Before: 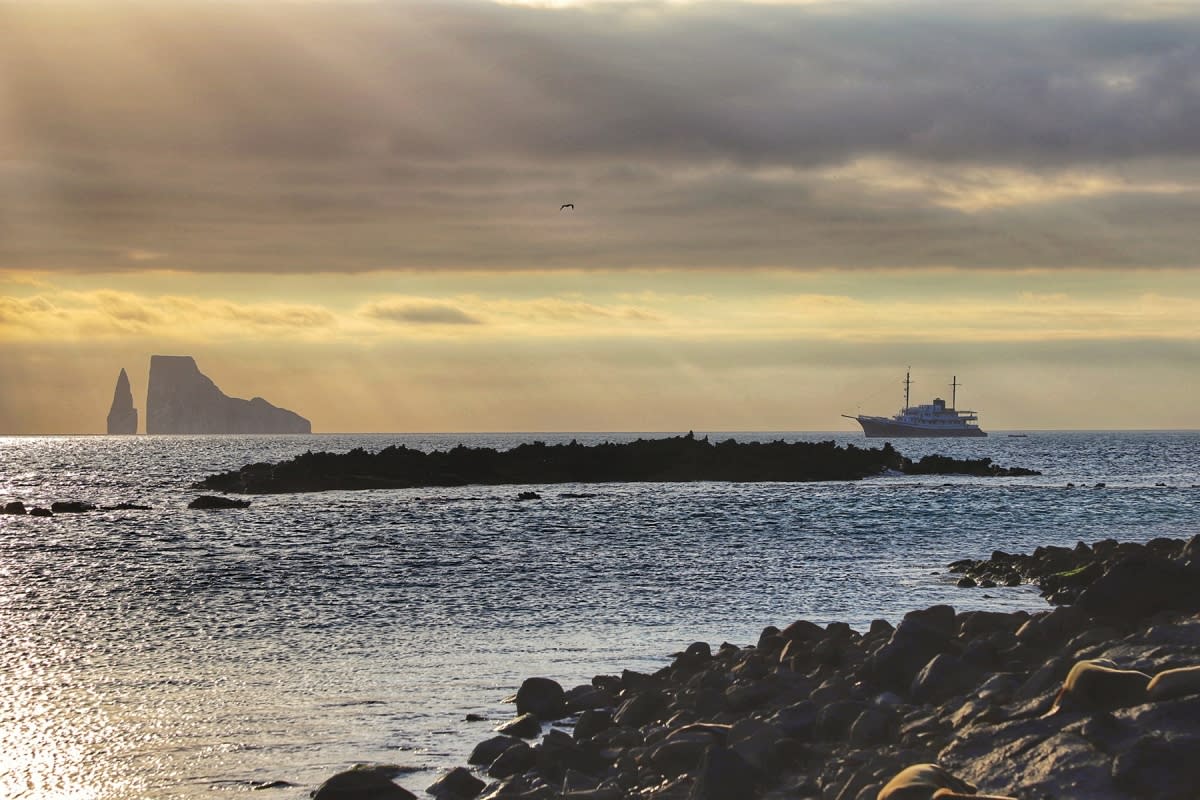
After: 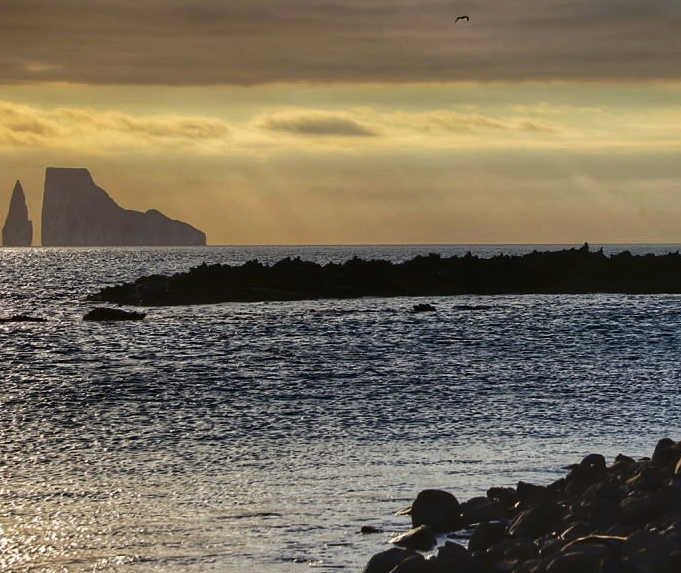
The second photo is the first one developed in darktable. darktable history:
crop: left 8.821%, top 23.586%, right 34.423%, bottom 4.717%
contrast brightness saturation: brightness -0.204, saturation 0.079
